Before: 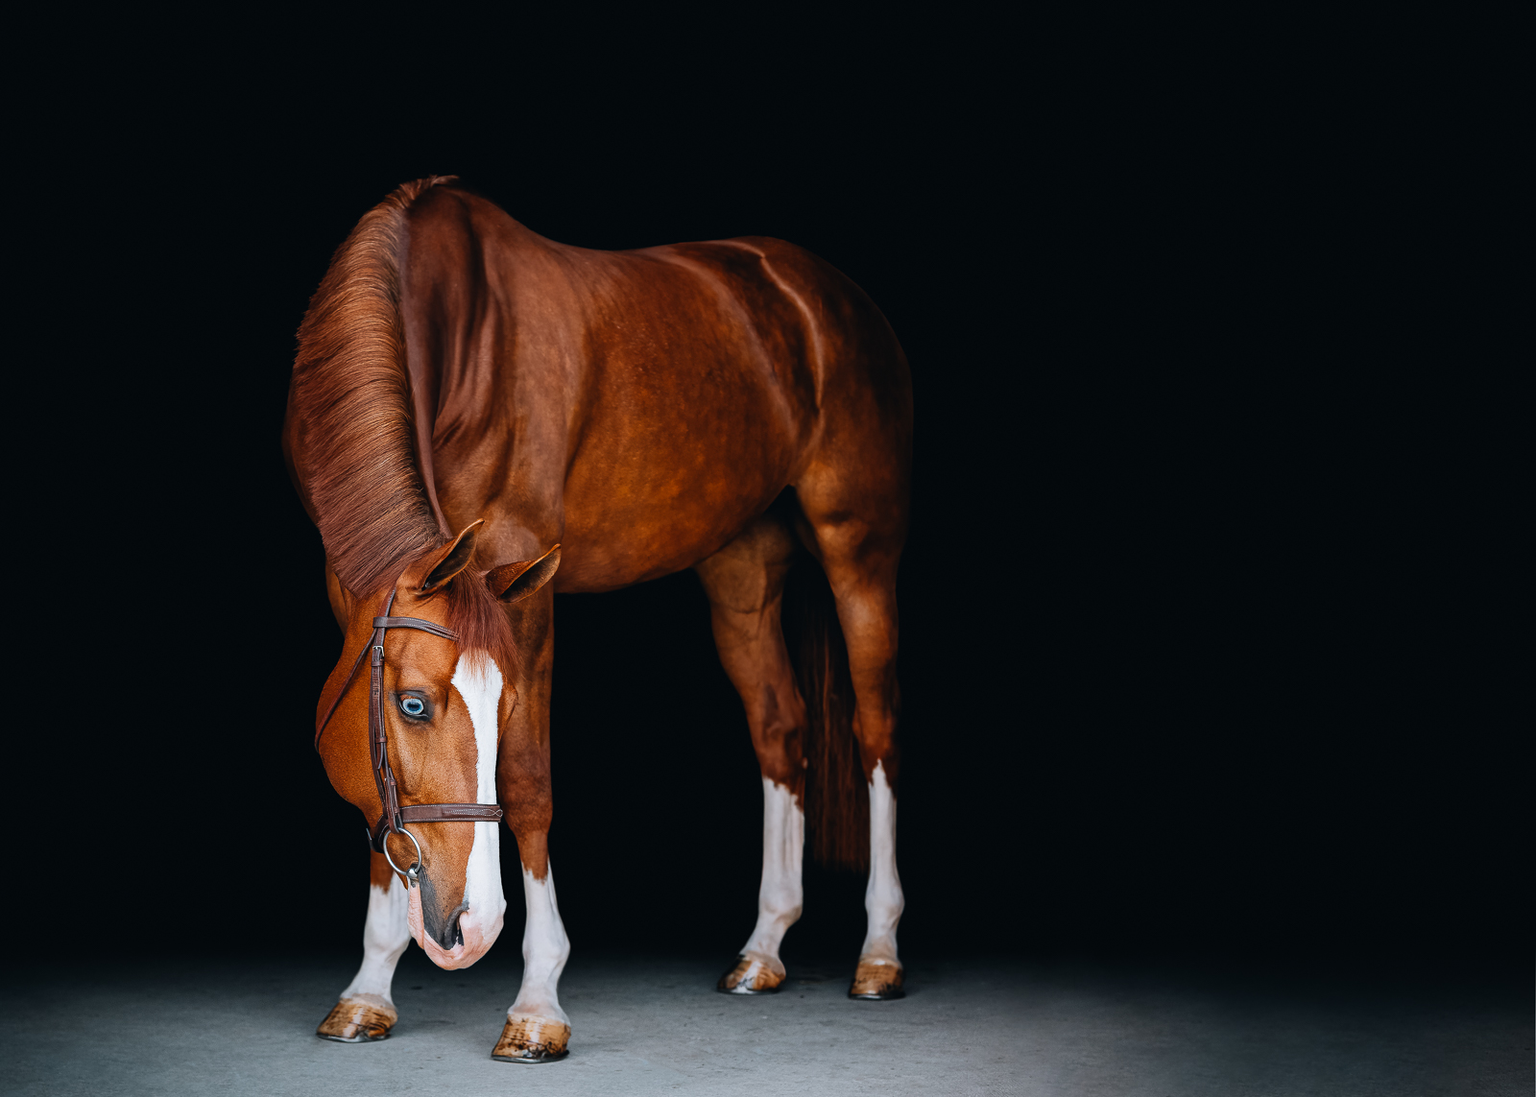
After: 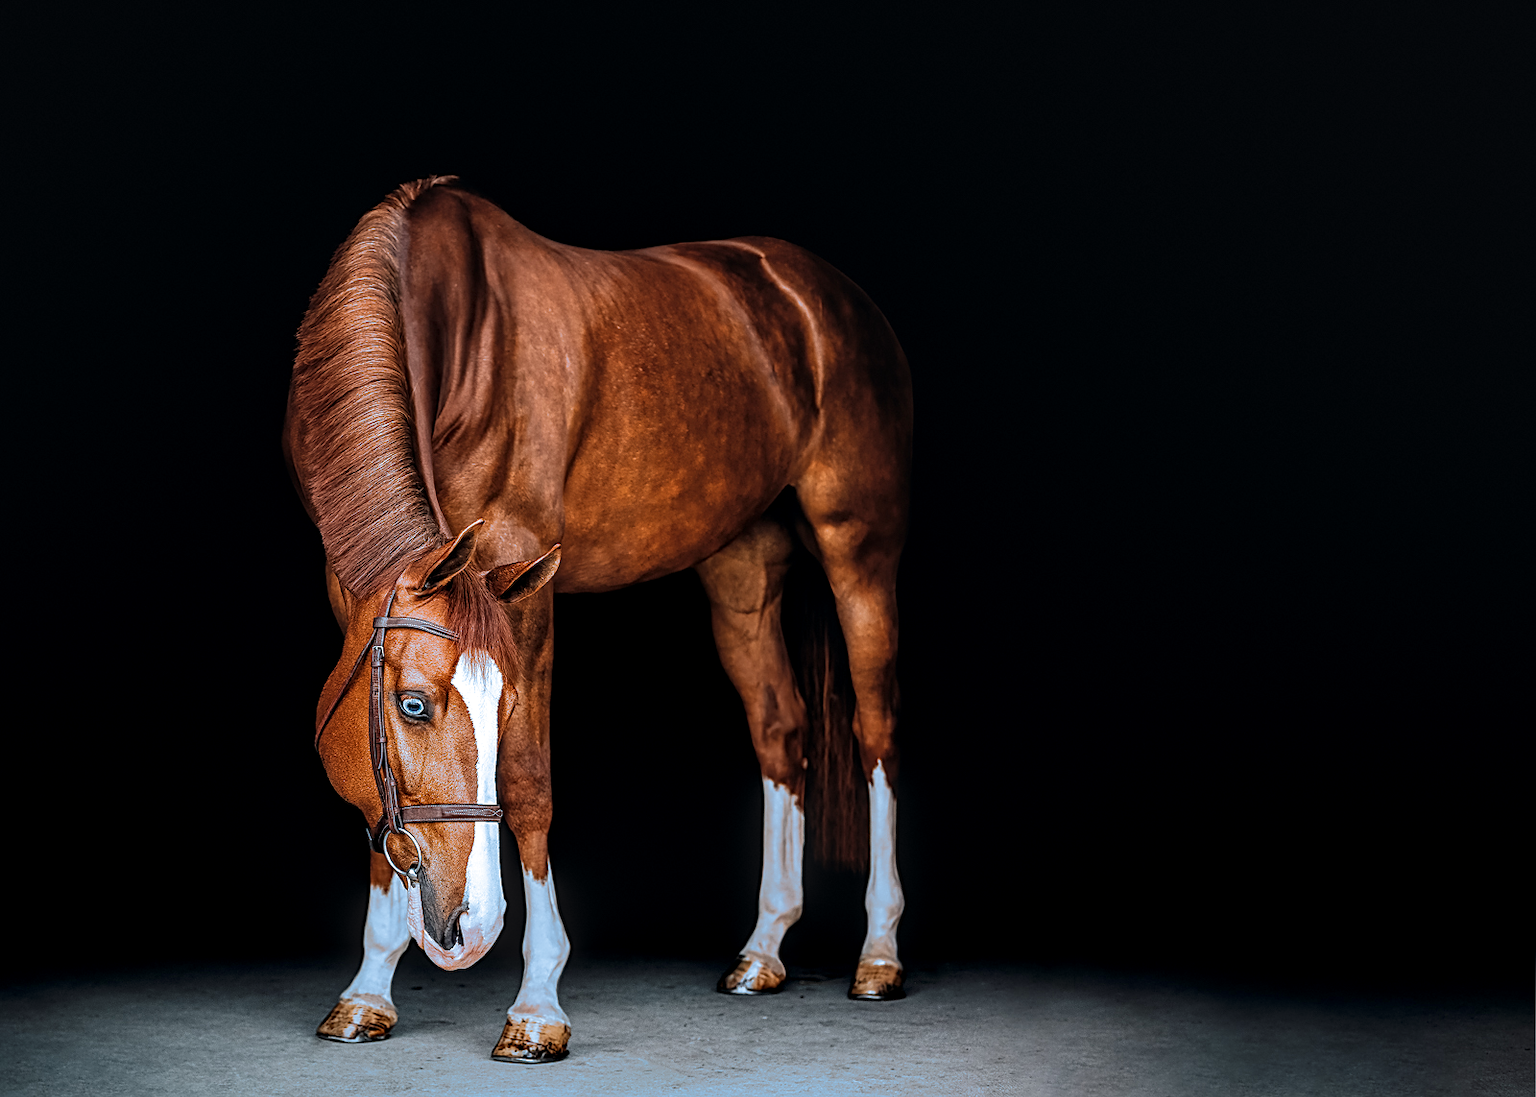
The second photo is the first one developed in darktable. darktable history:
split-toning: shadows › hue 351.18°, shadows › saturation 0.86, highlights › hue 218.82°, highlights › saturation 0.73, balance -19.167
local contrast: detail 154%
sharpen: on, module defaults
